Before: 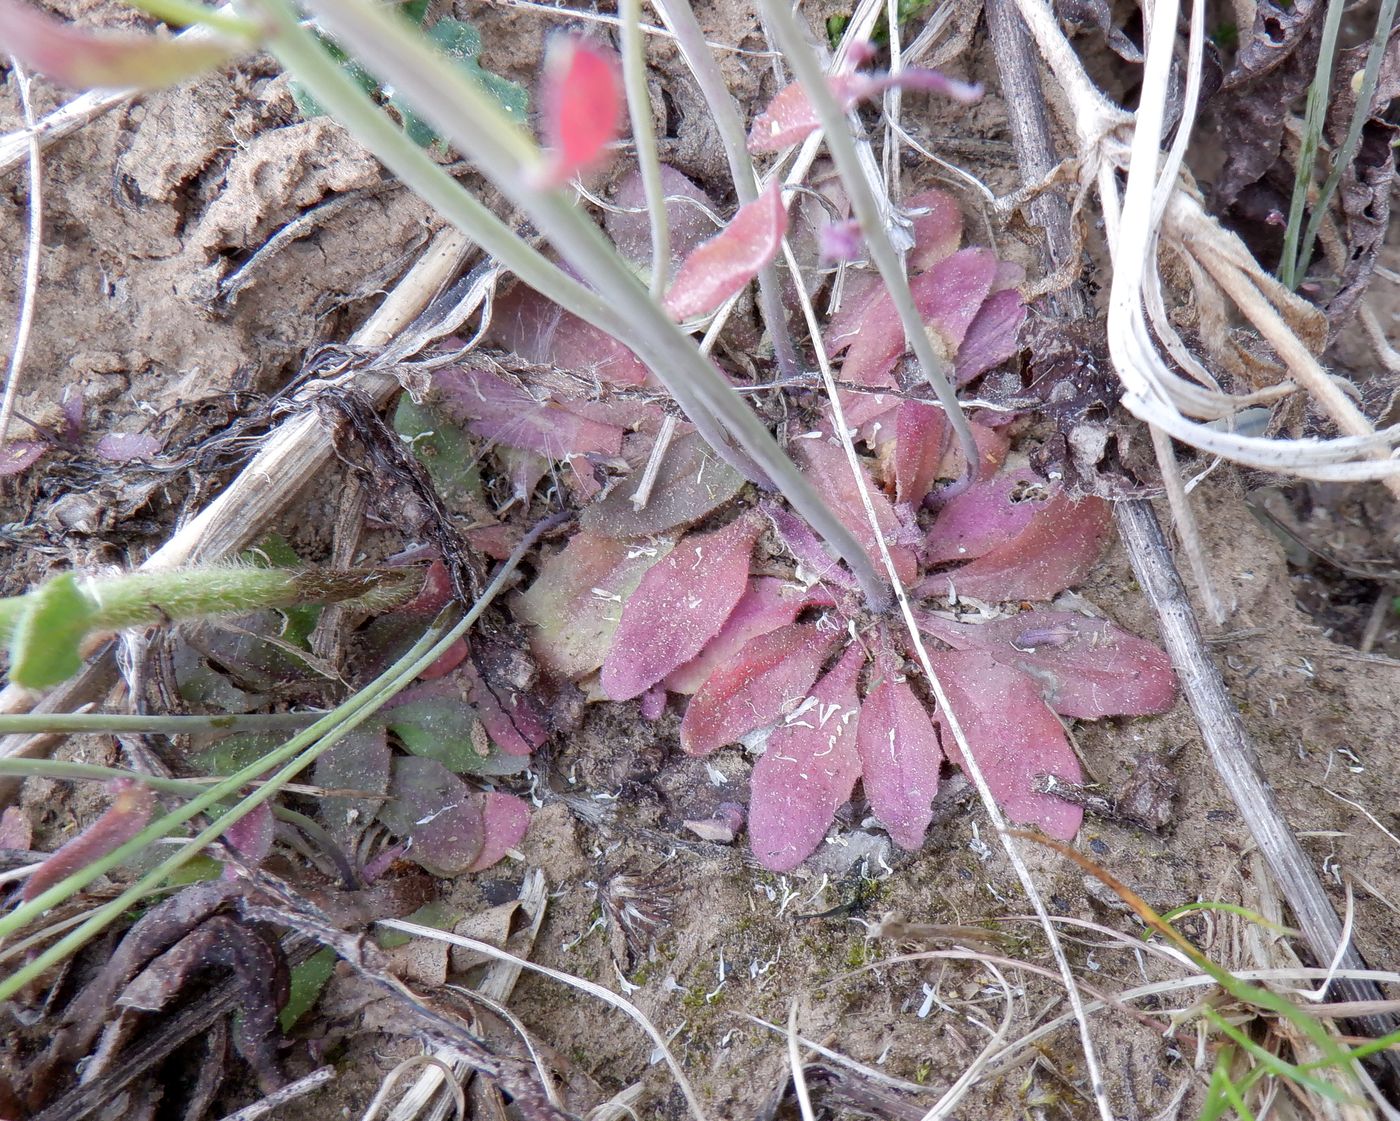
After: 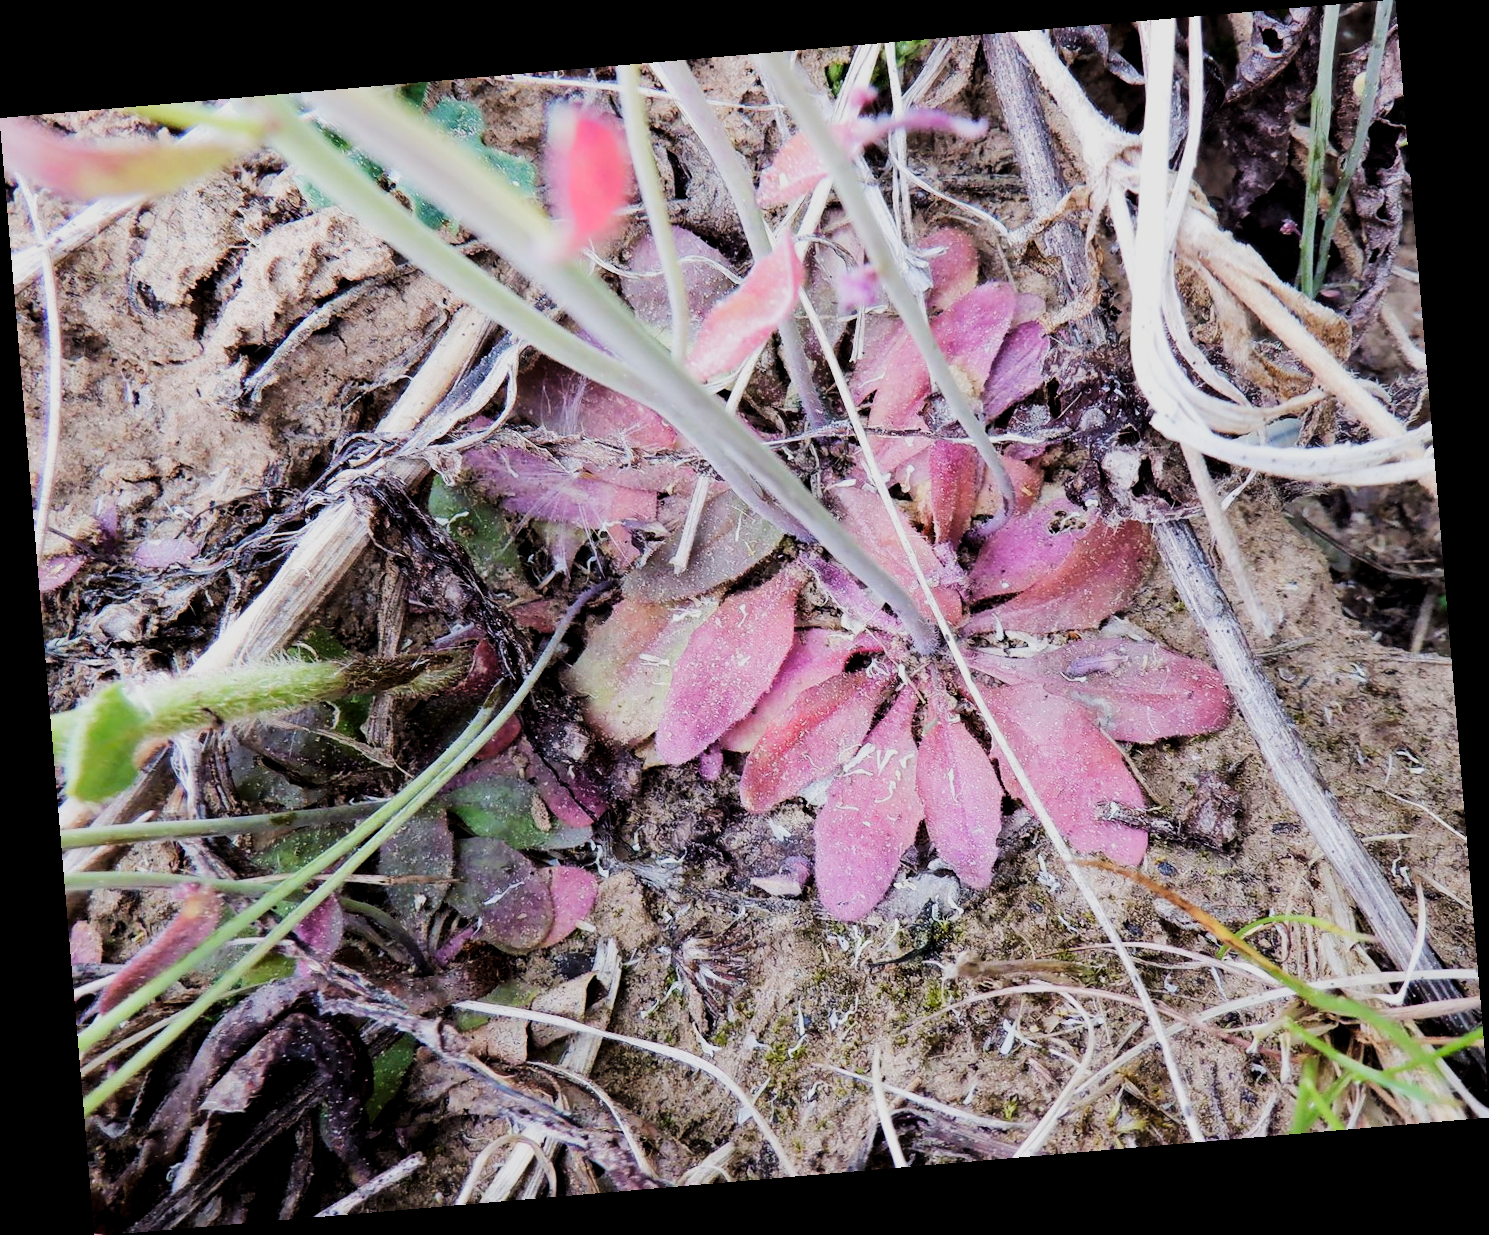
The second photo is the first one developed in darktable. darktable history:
velvia: on, module defaults
sigmoid: contrast 1.7, skew -0.2, preserve hue 0%, red attenuation 0.1, red rotation 0.035, green attenuation 0.1, green rotation -0.017, blue attenuation 0.15, blue rotation -0.052, base primaries Rec2020
tone curve: curves: ch0 [(0.029, 0) (0.134, 0.063) (0.249, 0.198) (0.378, 0.365) (0.499, 0.529) (1, 1)], color space Lab, linked channels, preserve colors none
white balance: emerald 1
rotate and perspective: rotation -4.86°, automatic cropping off
